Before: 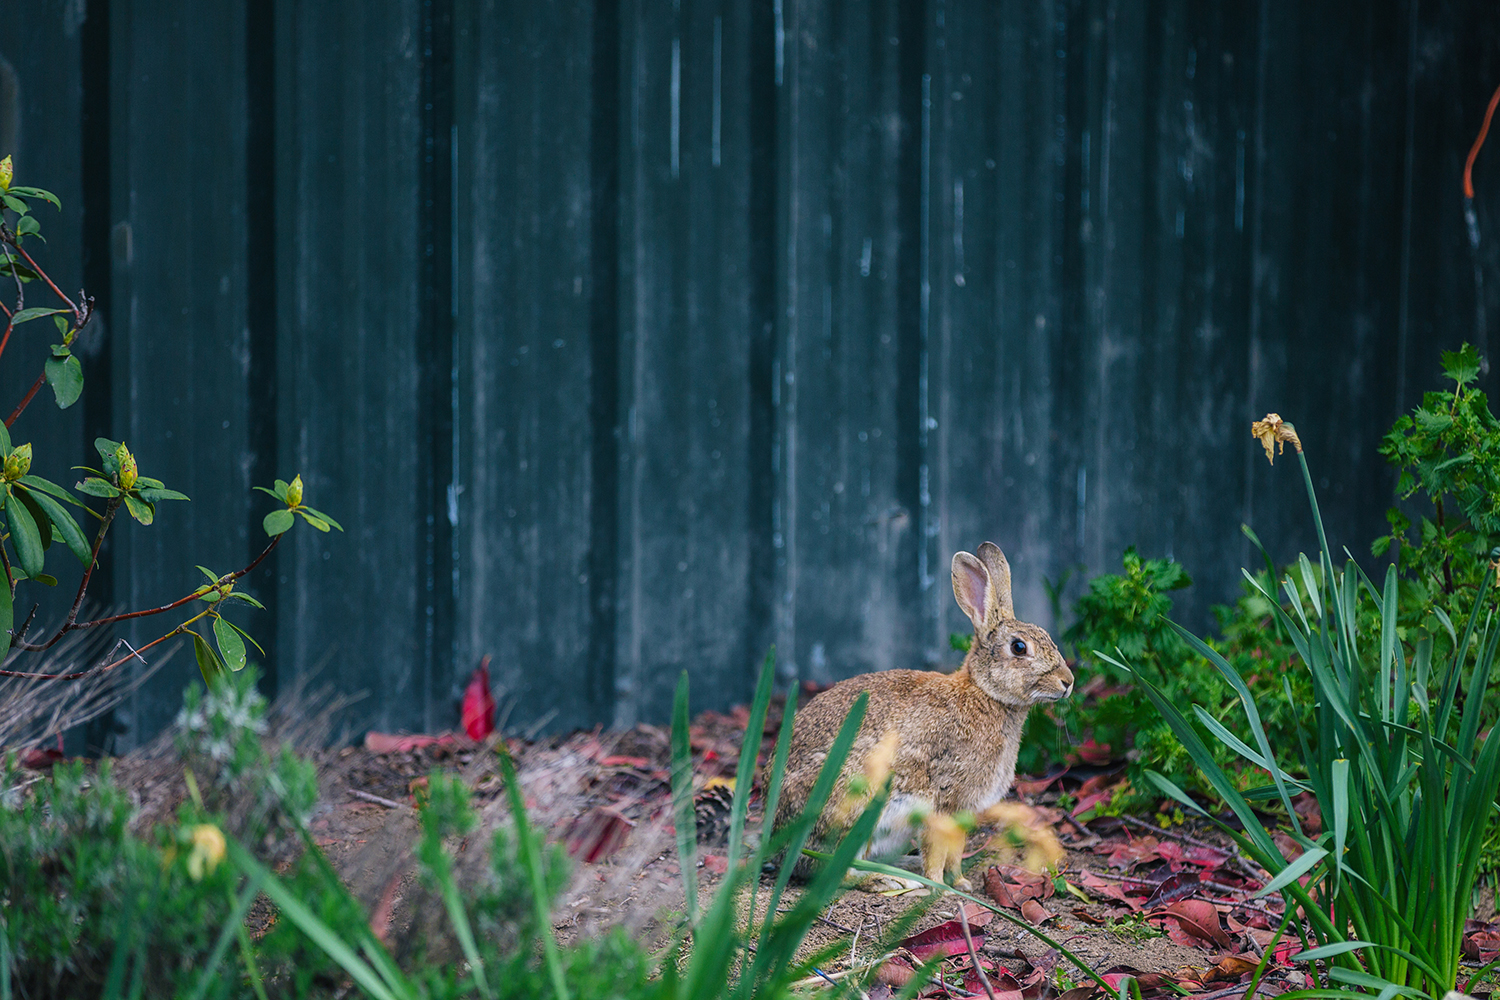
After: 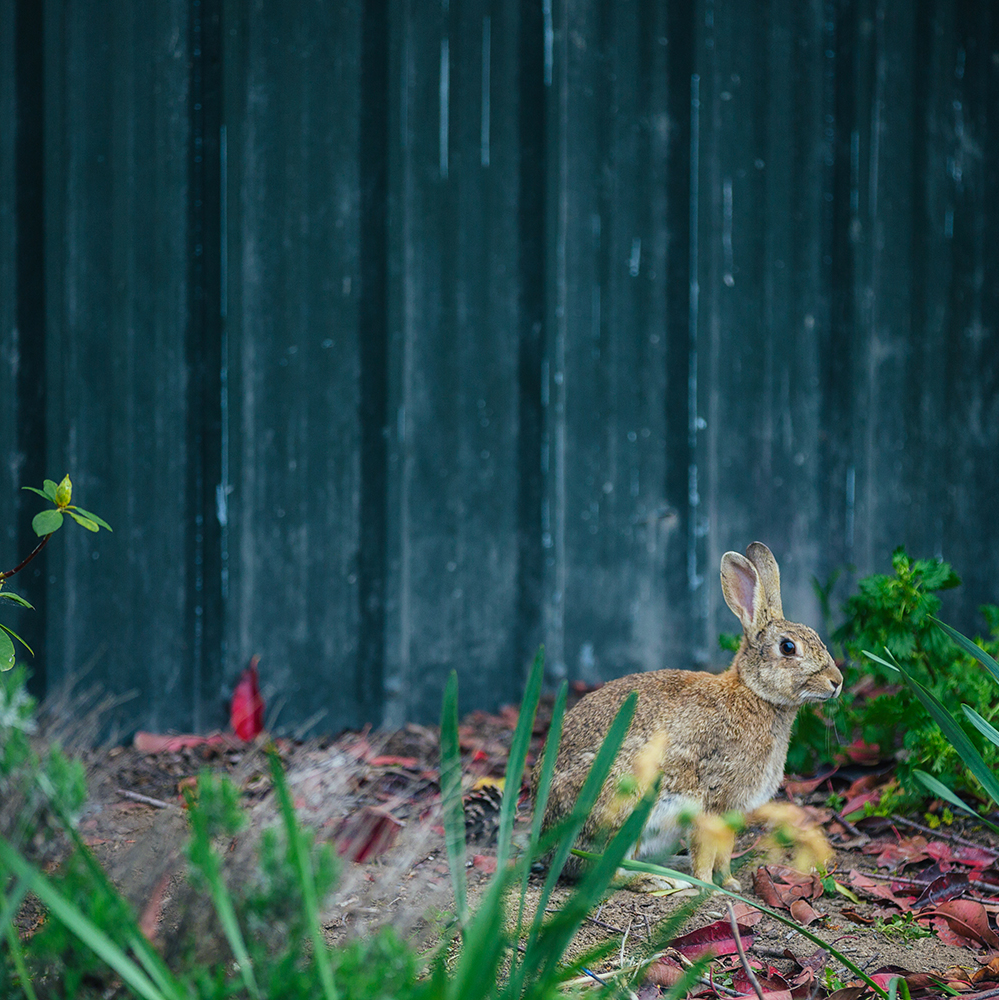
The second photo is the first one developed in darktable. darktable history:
crop: left 15.419%, right 17.914%
color correction: highlights a* -8, highlights b* 3.1
